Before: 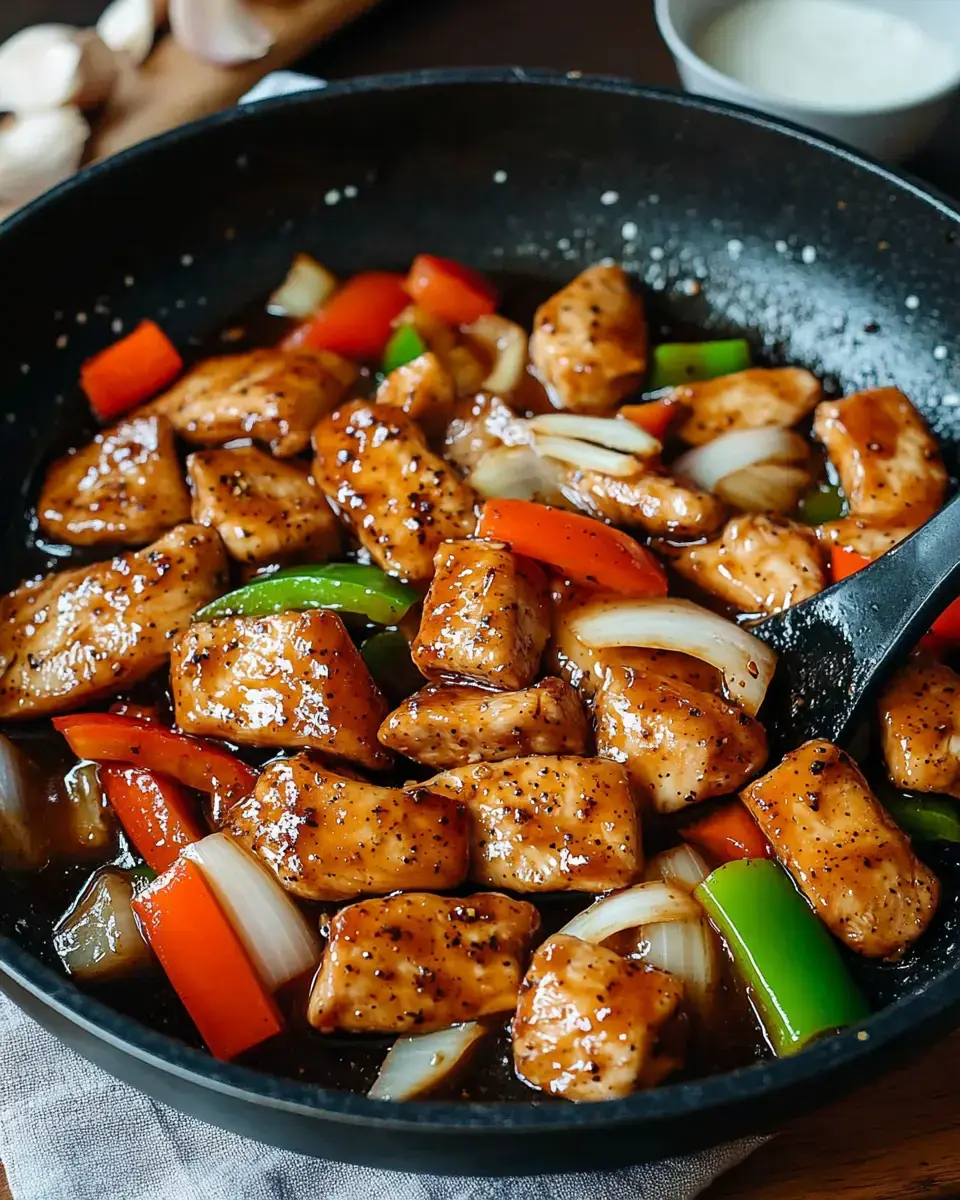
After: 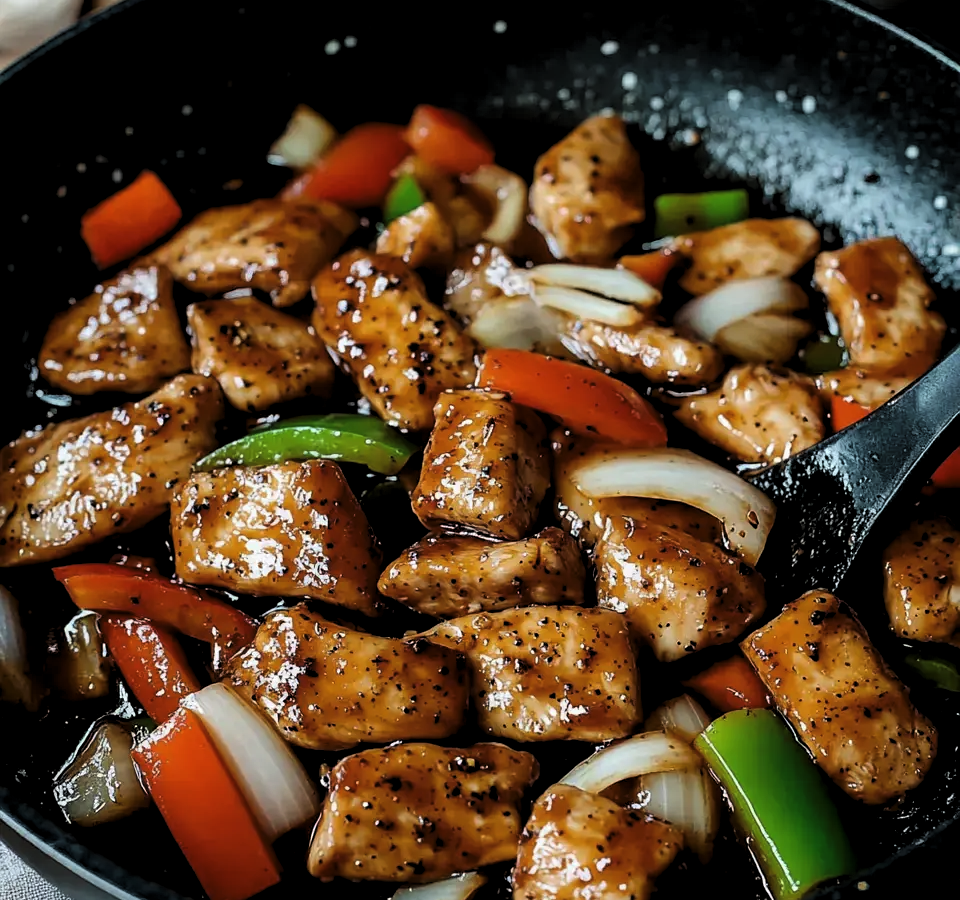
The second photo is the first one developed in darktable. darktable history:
levels: levels [0.116, 0.574, 1]
crop and rotate: top 12.5%, bottom 12.5%
